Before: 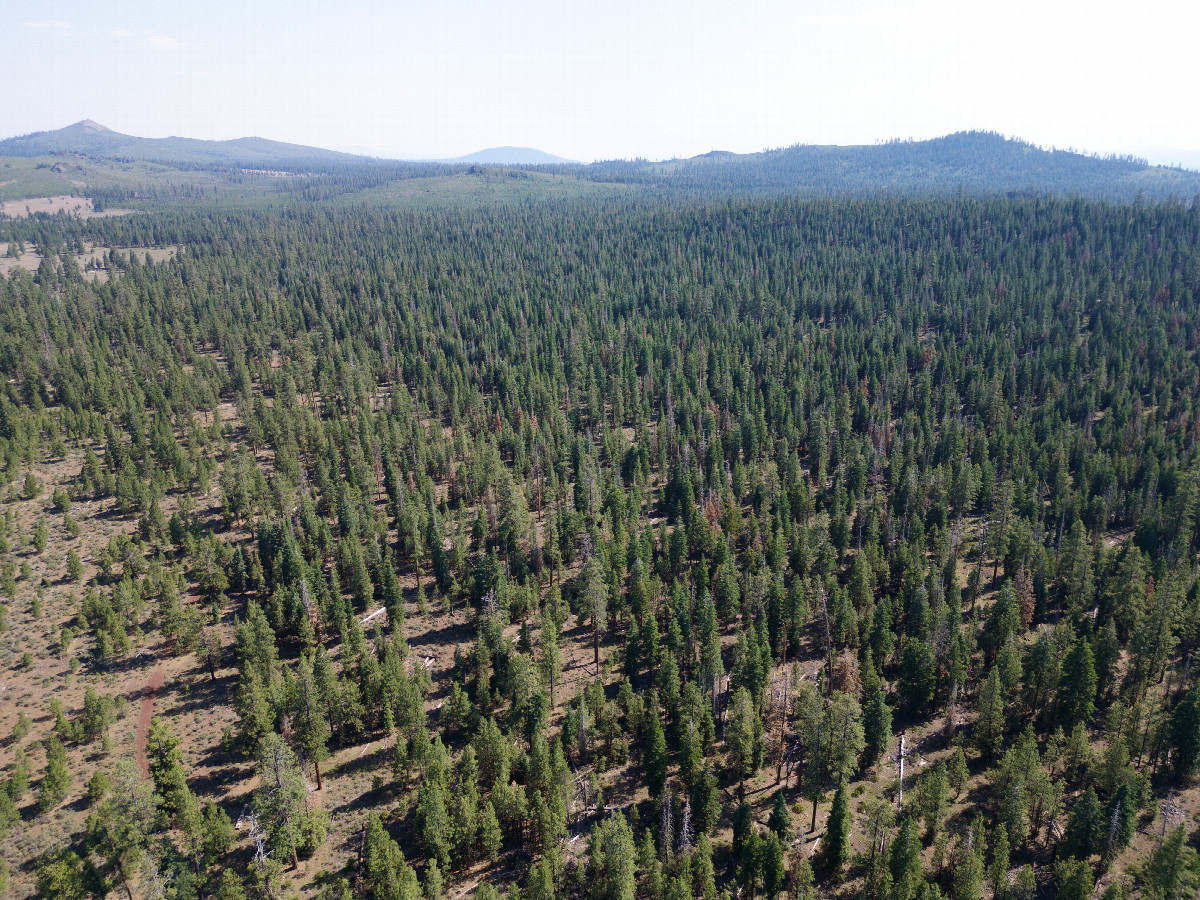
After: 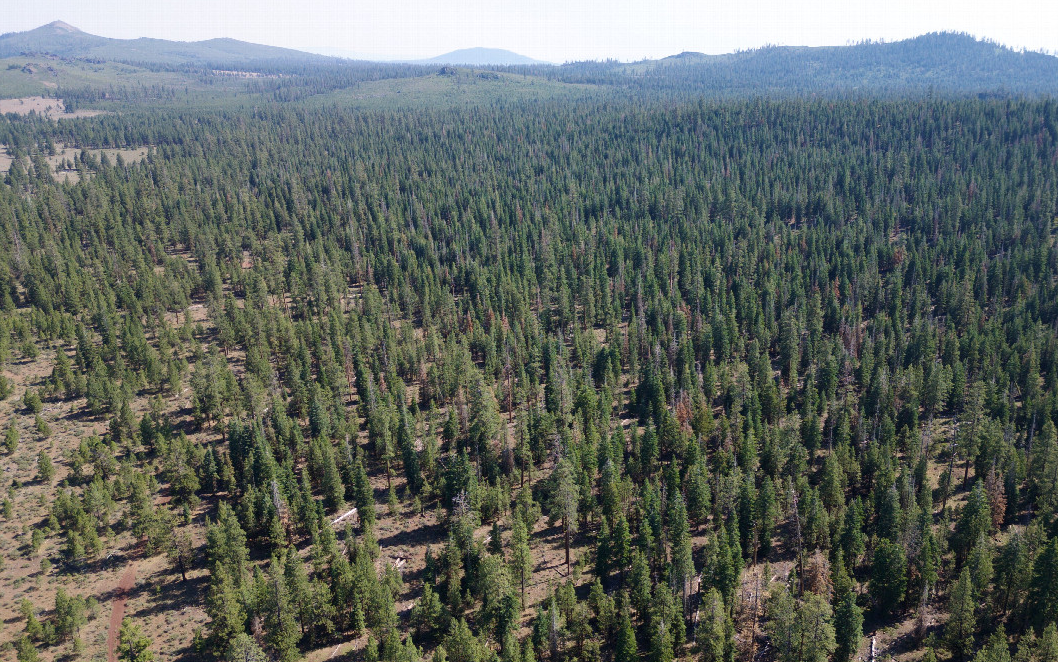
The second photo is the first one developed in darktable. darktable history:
crop and rotate: left 2.441%, top 11.077%, right 9.318%, bottom 15.303%
